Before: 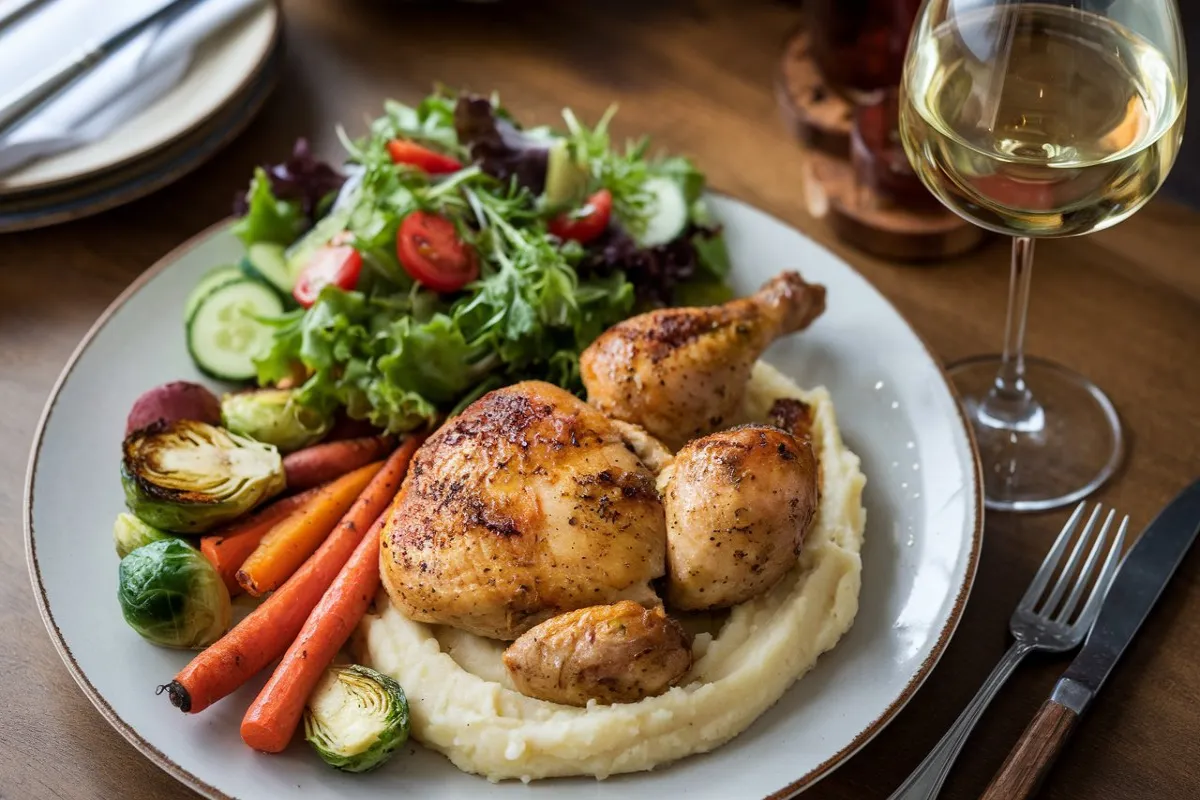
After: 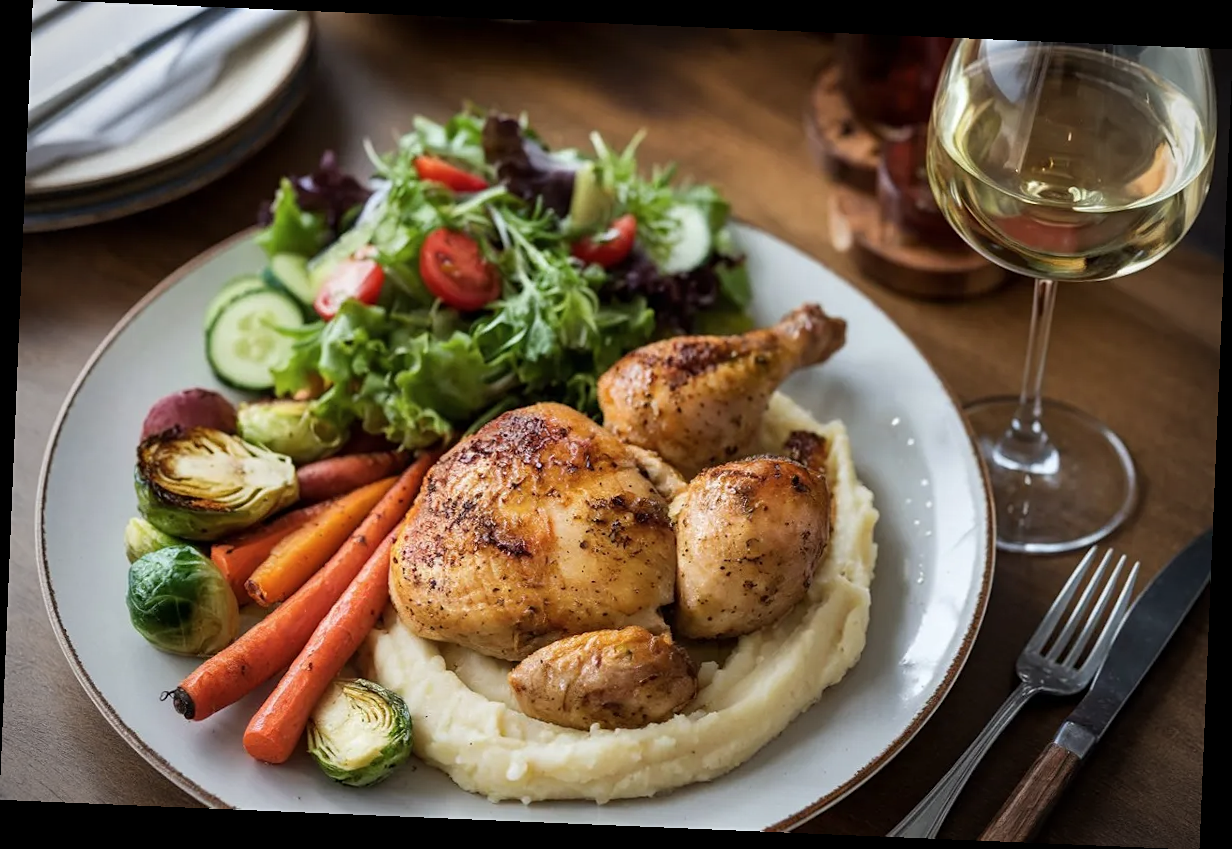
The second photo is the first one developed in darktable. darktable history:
crop and rotate: angle -2.39°
sharpen: amount 0.212
contrast brightness saturation: saturation -0.06
vignetting: unbound false
